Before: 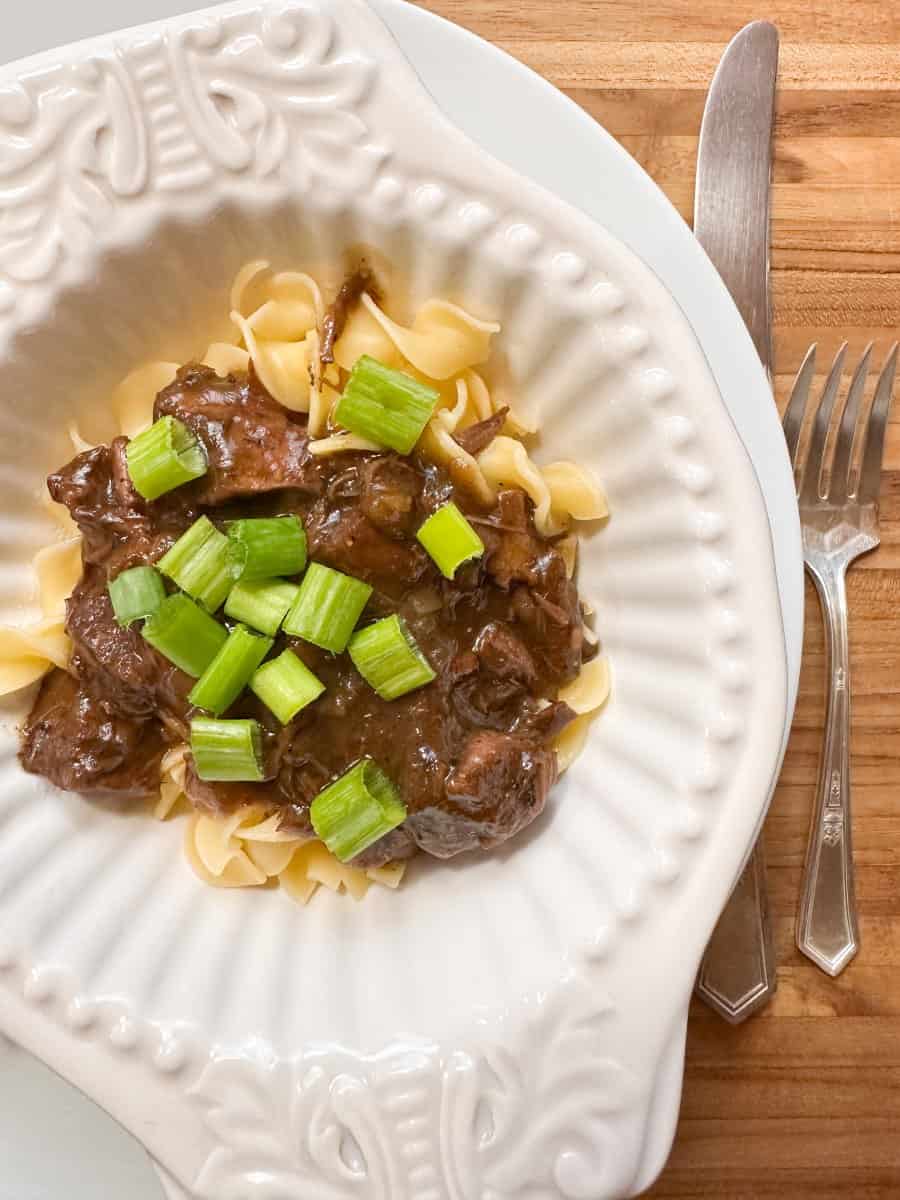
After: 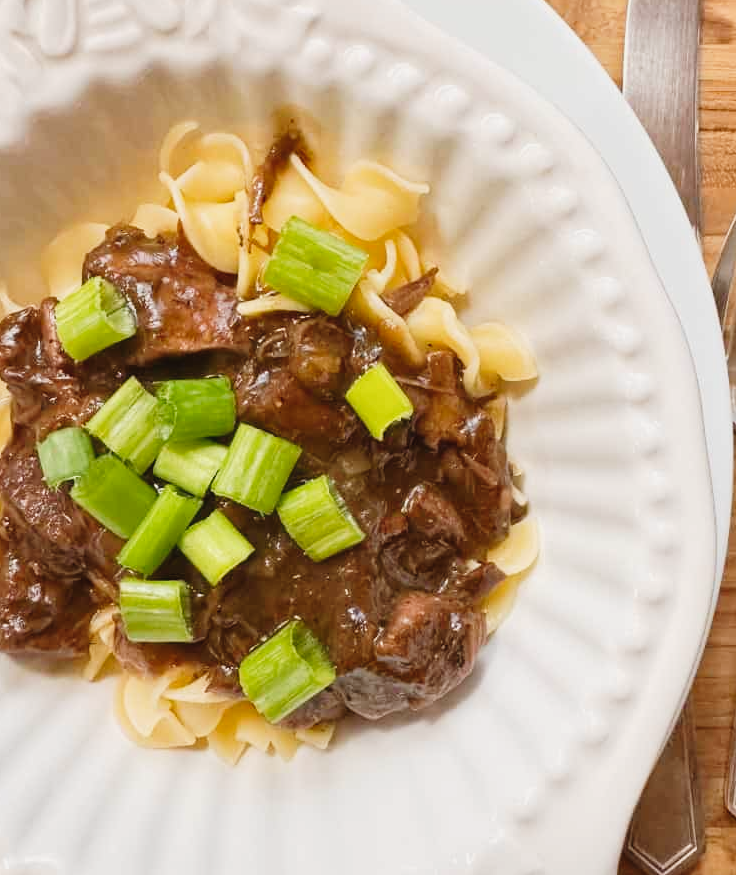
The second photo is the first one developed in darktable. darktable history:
crop: left 7.924%, top 11.636%, right 10.297%, bottom 15.398%
tone curve: curves: ch0 [(0, 0.025) (0.15, 0.143) (0.452, 0.486) (0.751, 0.788) (1, 0.961)]; ch1 [(0, 0) (0.416, 0.4) (0.476, 0.469) (0.497, 0.494) (0.546, 0.571) (0.566, 0.607) (0.62, 0.657) (1, 1)]; ch2 [(0, 0) (0.386, 0.397) (0.505, 0.498) (0.547, 0.546) (0.579, 0.58) (1, 1)], preserve colors none
